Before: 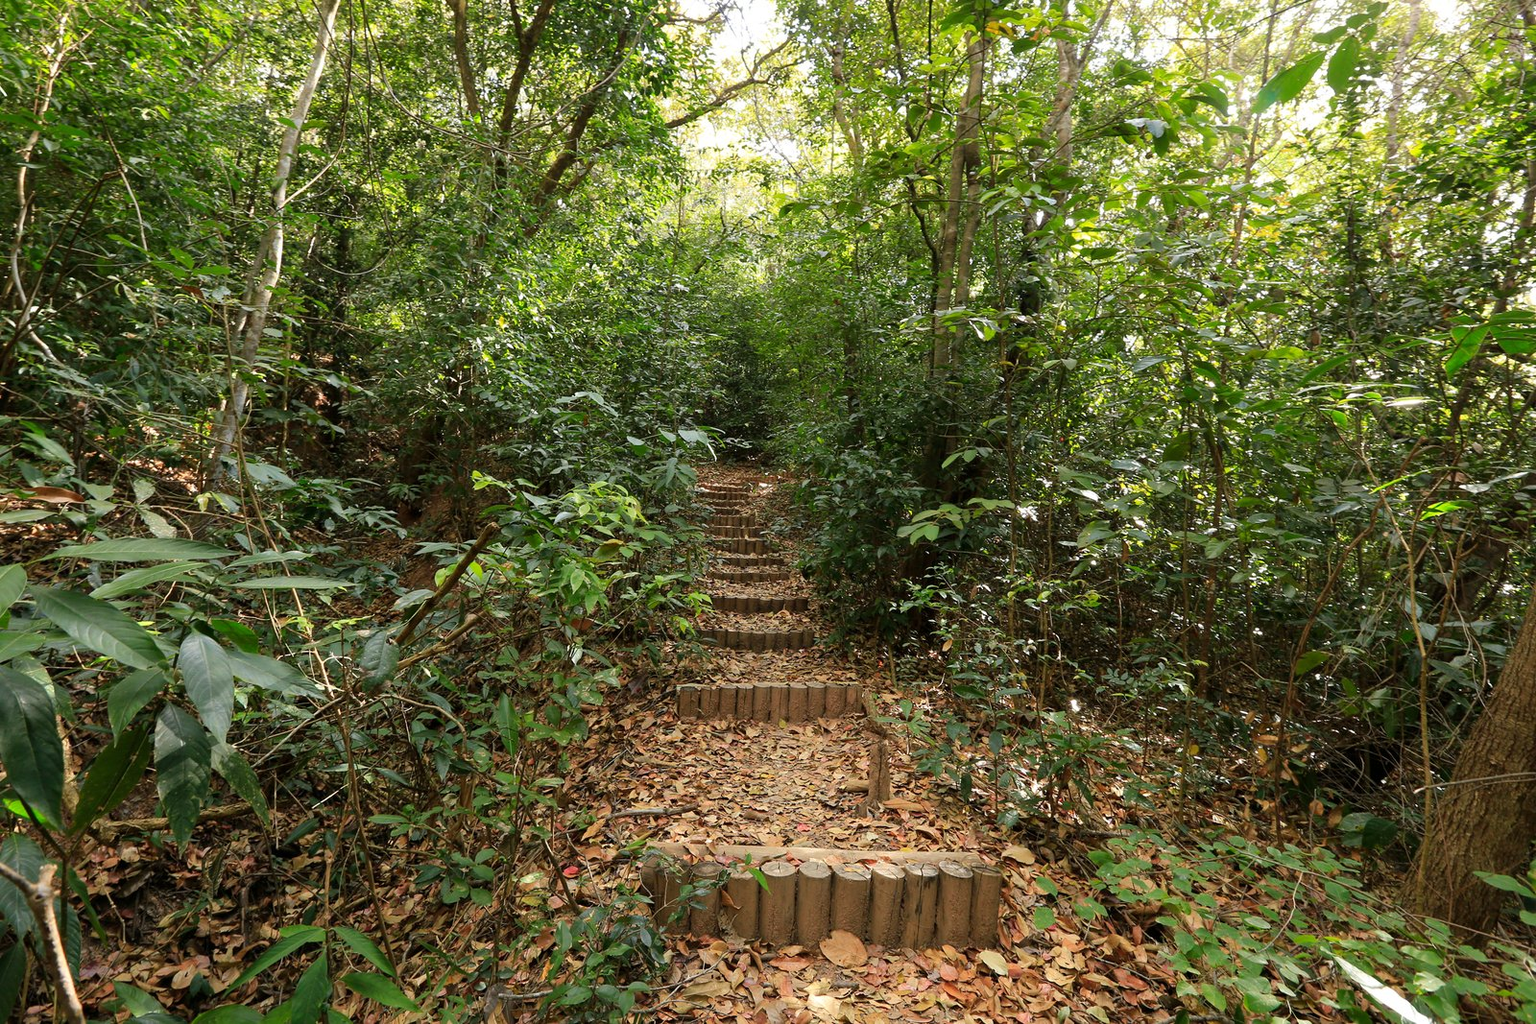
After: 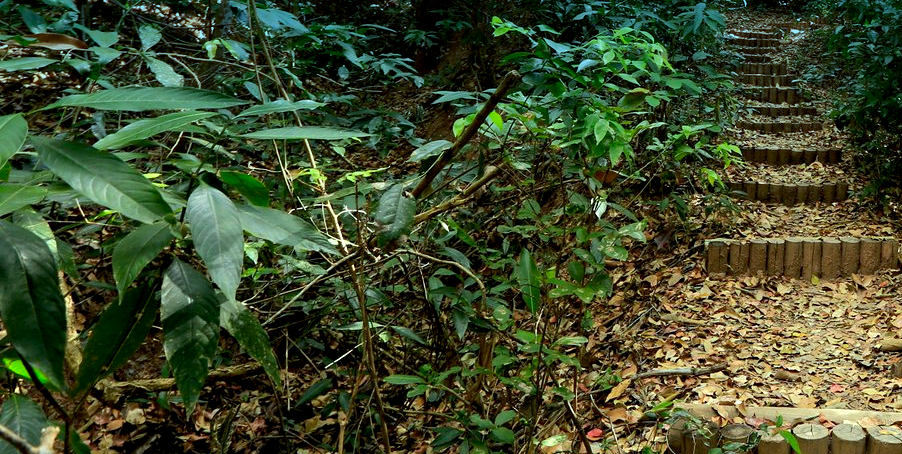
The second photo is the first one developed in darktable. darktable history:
color correction: highlights a* -5.94, highlights b* 11.19
color calibration: illuminant Planckian (black body), adaptation linear Bradford (ICC v4), x 0.361, y 0.366, temperature 4511.61 K, saturation algorithm version 1 (2020)
crop: top 44.483%, right 43.593%, bottom 12.892%
tone equalizer: -8 EV -0.417 EV, -7 EV -0.389 EV, -6 EV -0.333 EV, -5 EV -0.222 EV, -3 EV 0.222 EV, -2 EV 0.333 EV, -1 EV 0.389 EV, +0 EV 0.417 EV, edges refinement/feathering 500, mask exposure compensation -1.57 EV, preserve details no
exposure: black level correction 0.01, exposure 0.011 EV, compensate highlight preservation false
graduated density: density 2.02 EV, hardness 44%, rotation 0.374°, offset 8.21, hue 208.8°, saturation 97%
white balance: red 0.974, blue 1.044
